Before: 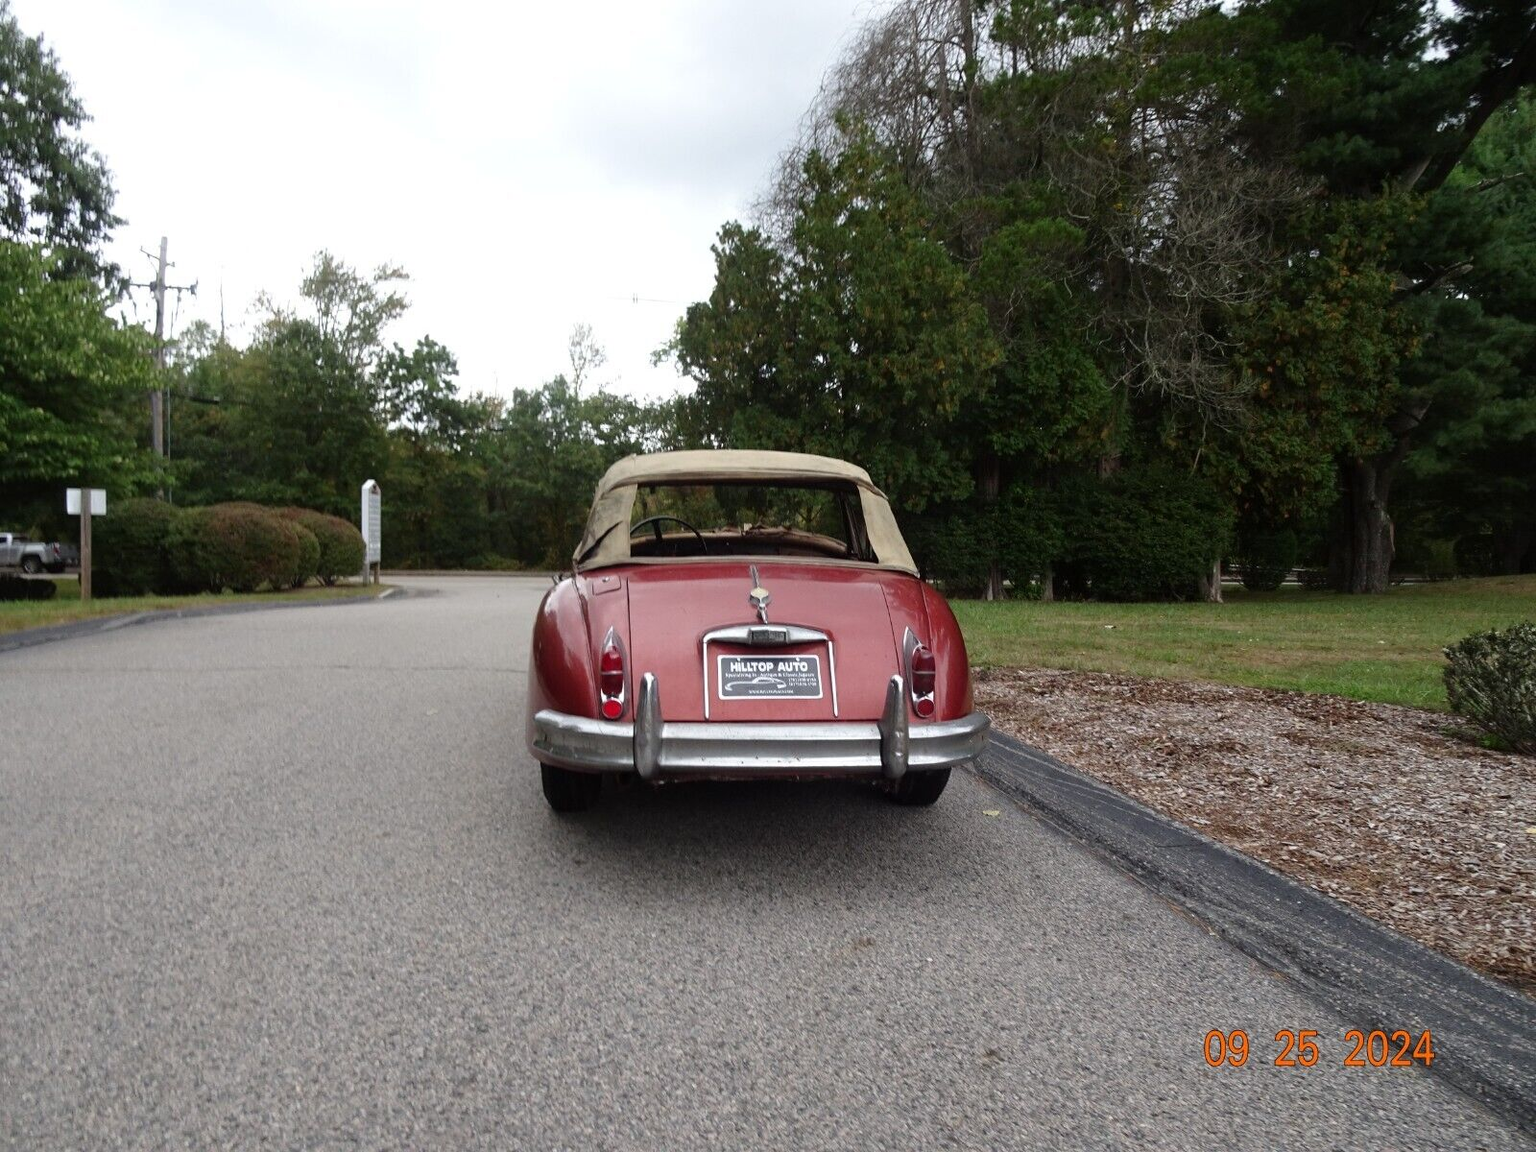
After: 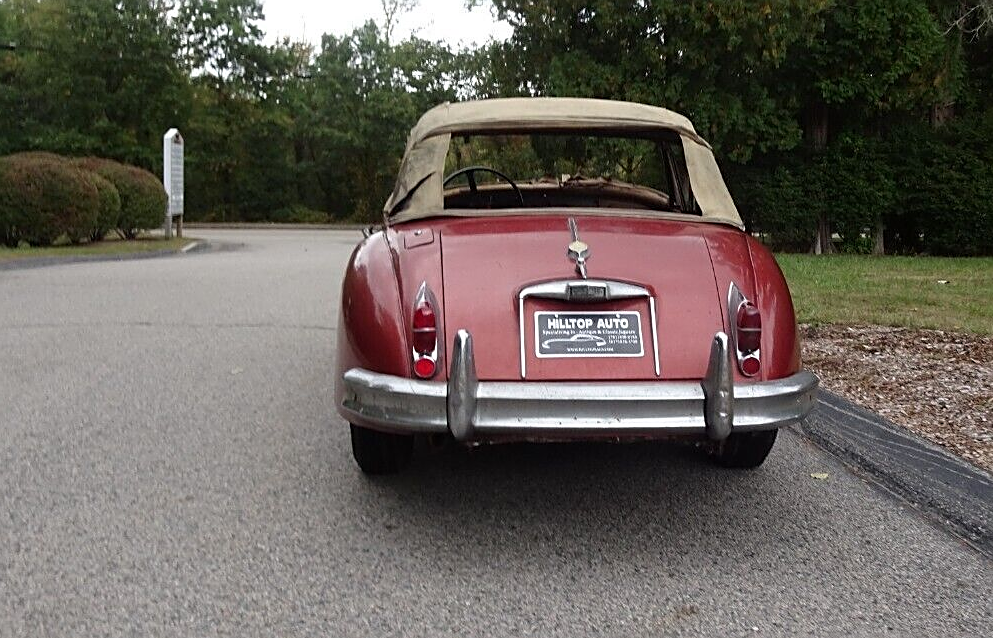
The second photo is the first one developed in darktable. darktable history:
crop: left 13.32%, top 30.995%, right 24.595%, bottom 15.761%
sharpen: on, module defaults
exposure: compensate highlight preservation false
